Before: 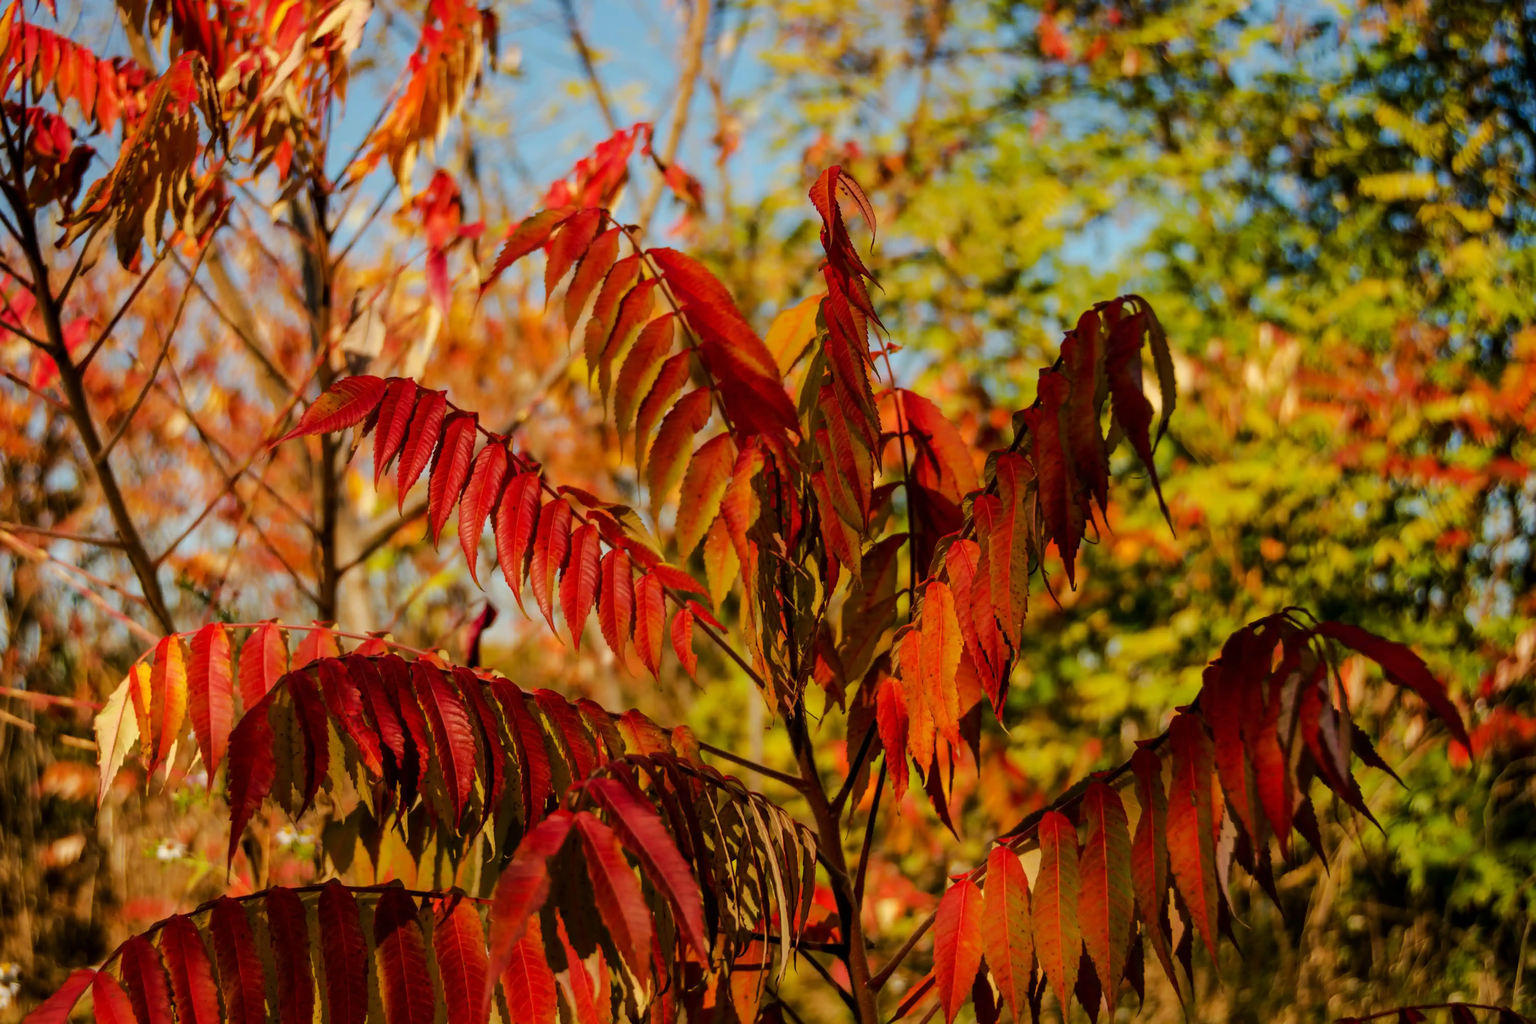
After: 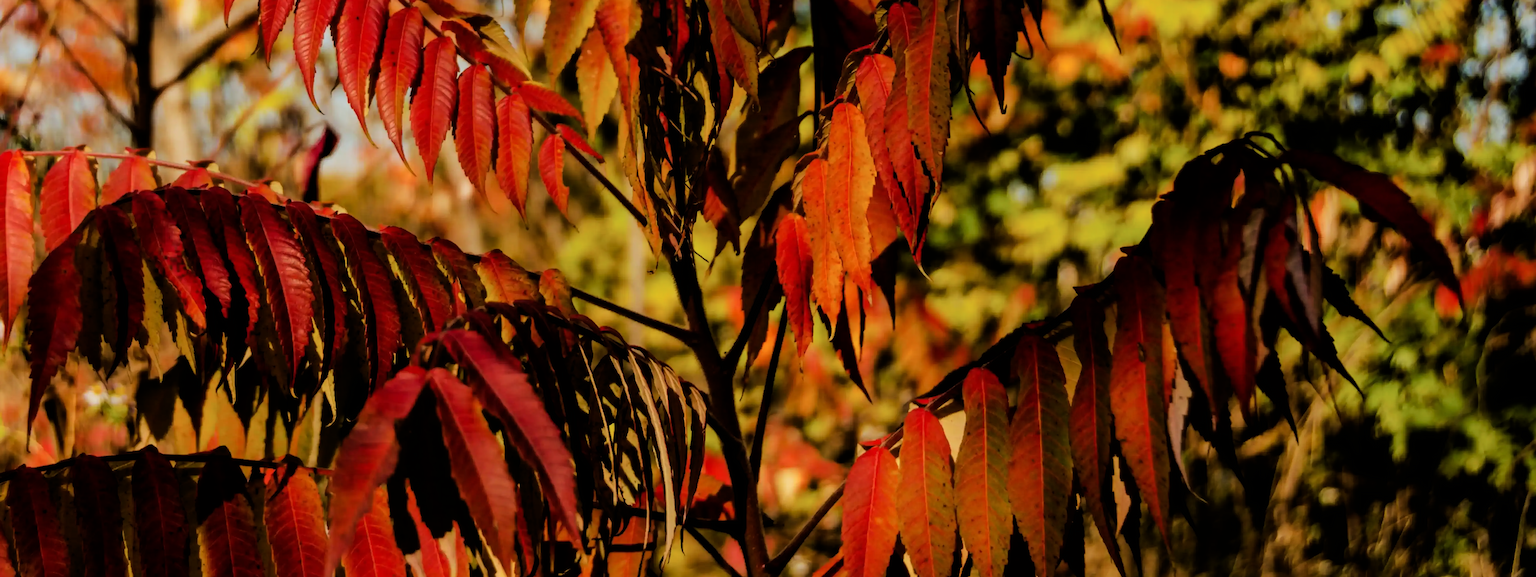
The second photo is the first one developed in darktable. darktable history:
crop and rotate: left 13.306%, top 48.129%, bottom 2.928%
filmic rgb: black relative exposure -5 EV, white relative exposure 3.5 EV, hardness 3.19, contrast 1.4, highlights saturation mix -50%
